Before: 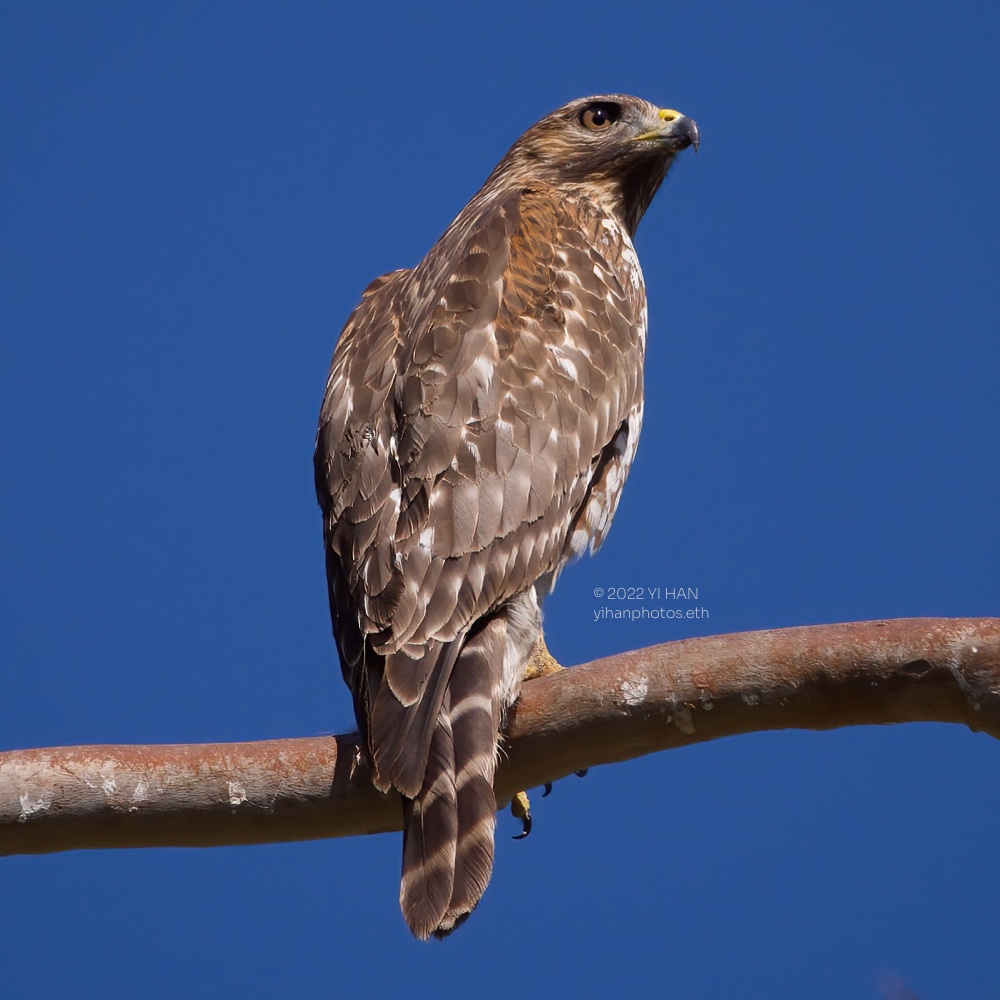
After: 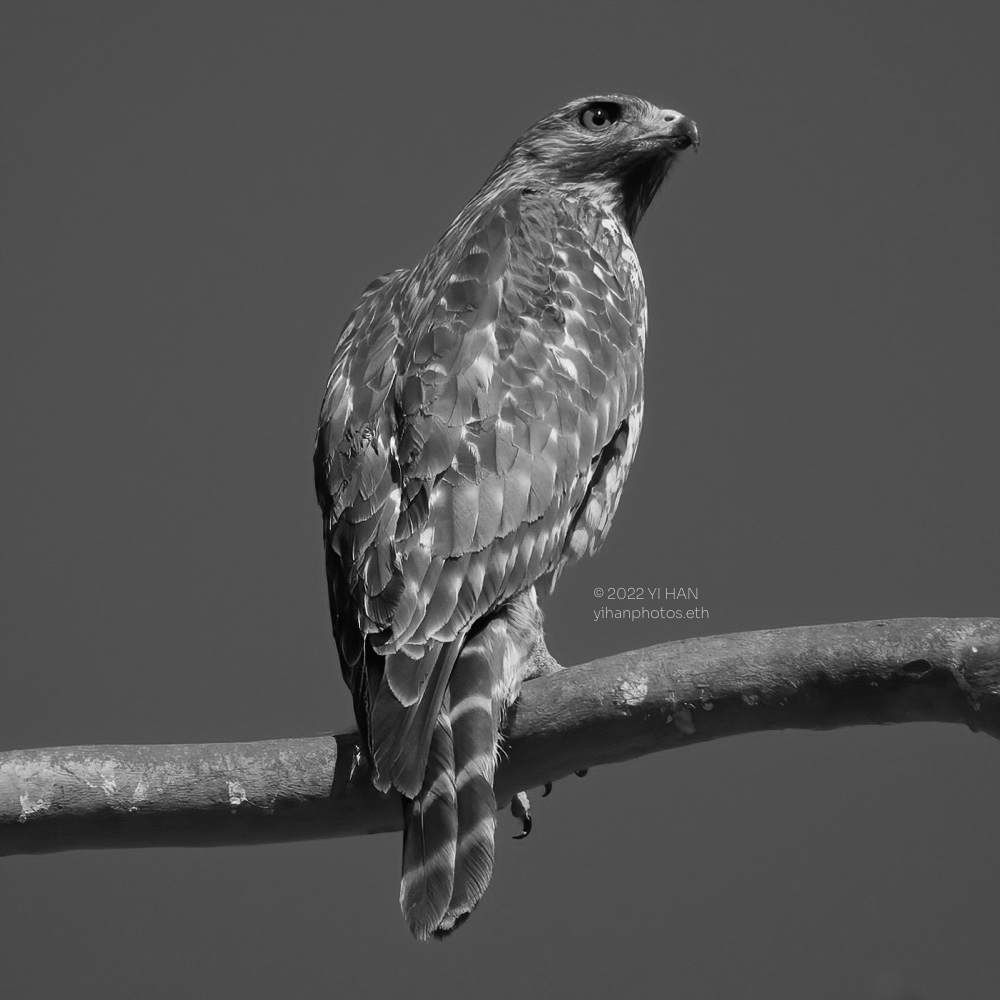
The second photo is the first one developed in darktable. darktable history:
white balance: red 0.984, blue 1.059
monochrome: a 32, b 64, size 2.3
